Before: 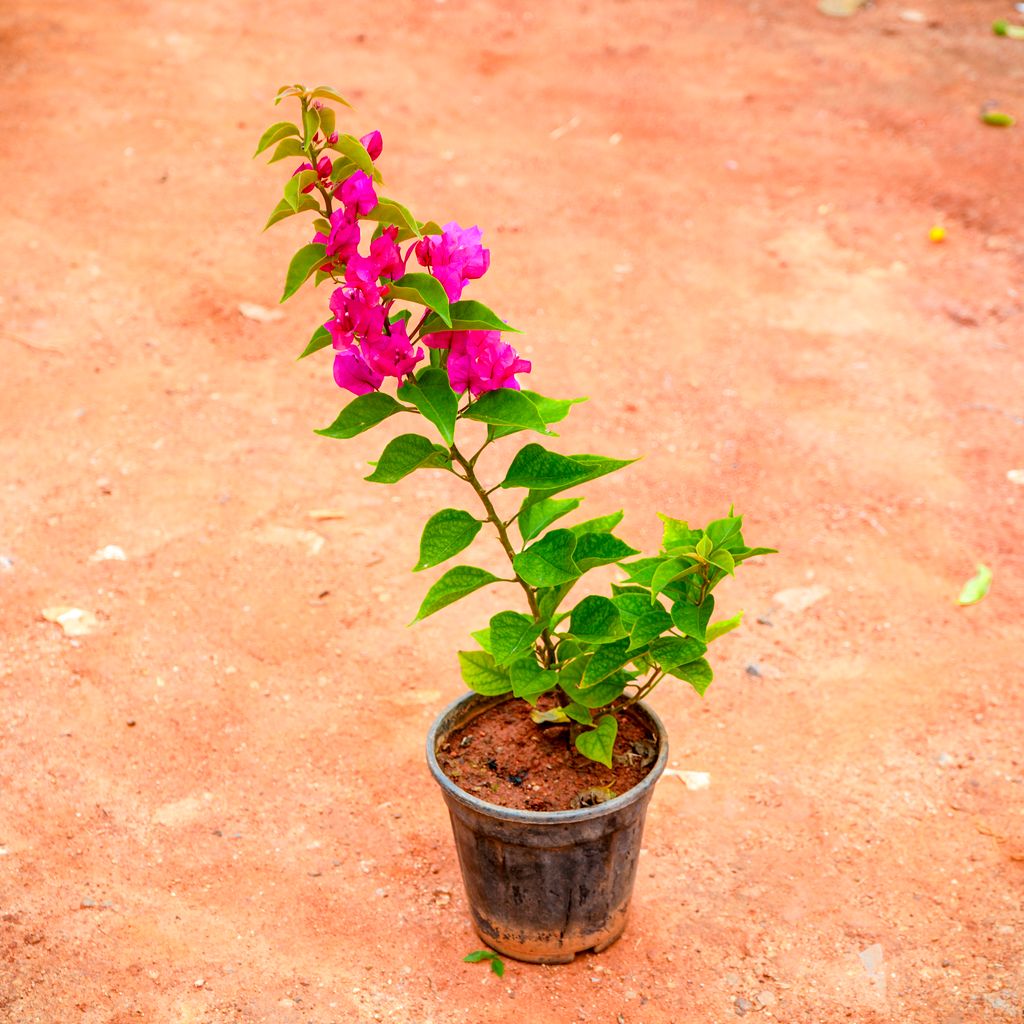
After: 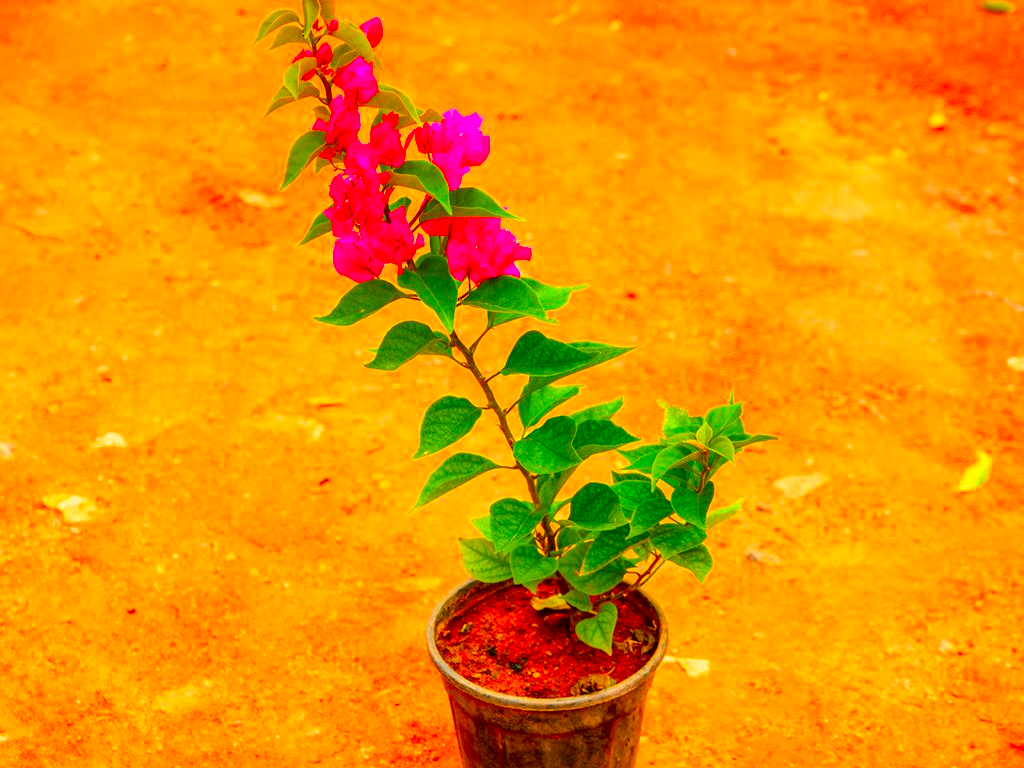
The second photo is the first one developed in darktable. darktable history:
color correction: highlights a* 10.44, highlights b* 30.04, shadows a* 2.73, shadows b* 17.51, saturation 1.72
crop: top 11.038%, bottom 13.962%
